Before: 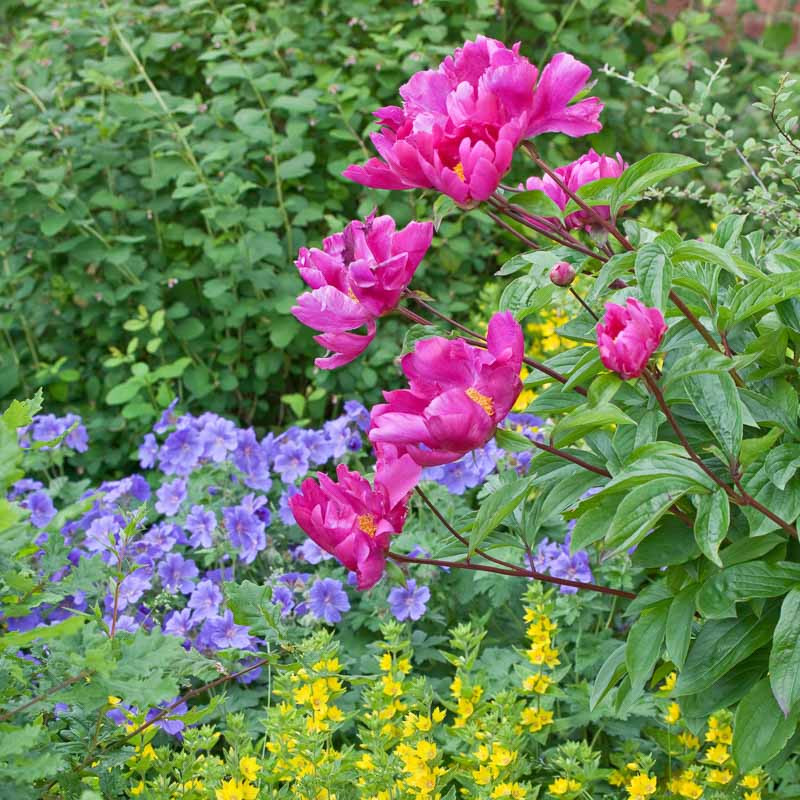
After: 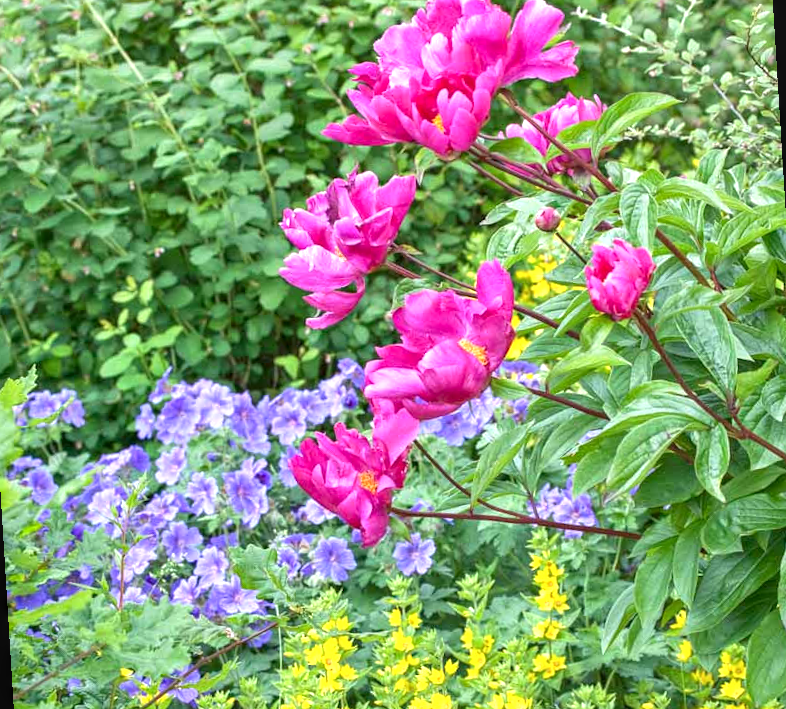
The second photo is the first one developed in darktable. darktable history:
local contrast: on, module defaults
exposure: black level correction 0, exposure 0.7 EV, compensate exposure bias true, compensate highlight preservation false
rotate and perspective: rotation -3.52°, crop left 0.036, crop right 0.964, crop top 0.081, crop bottom 0.919
